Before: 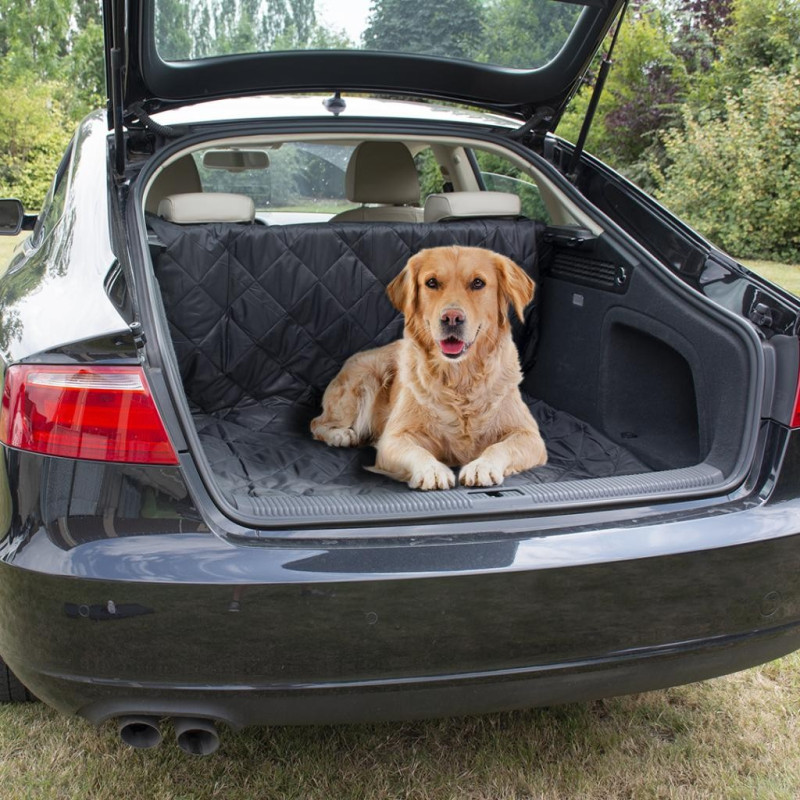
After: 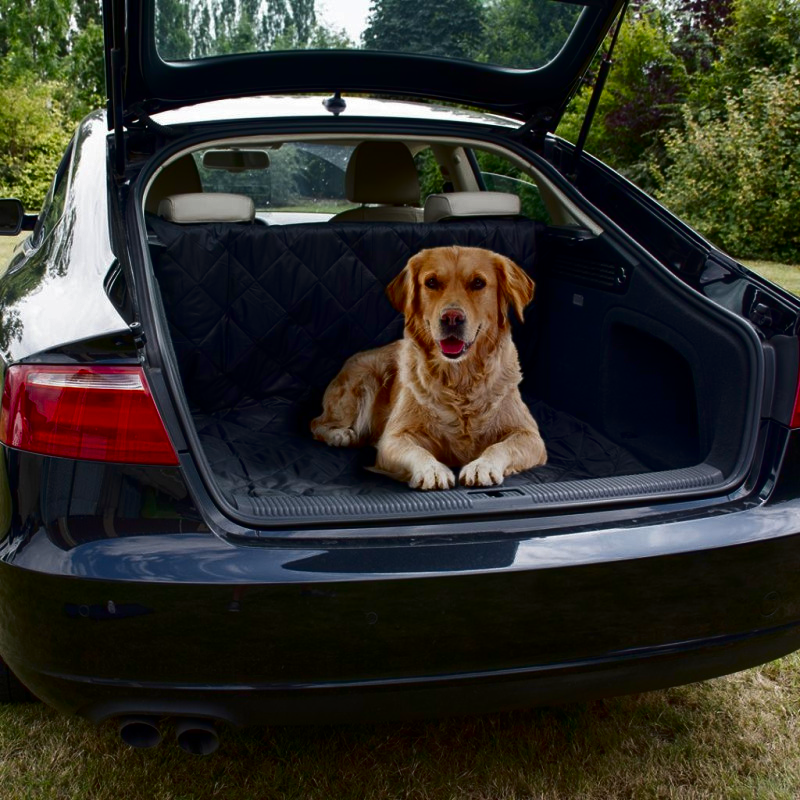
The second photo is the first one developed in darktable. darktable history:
contrast brightness saturation: contrast 0.089, brightness -0.589, saturation 0.166
